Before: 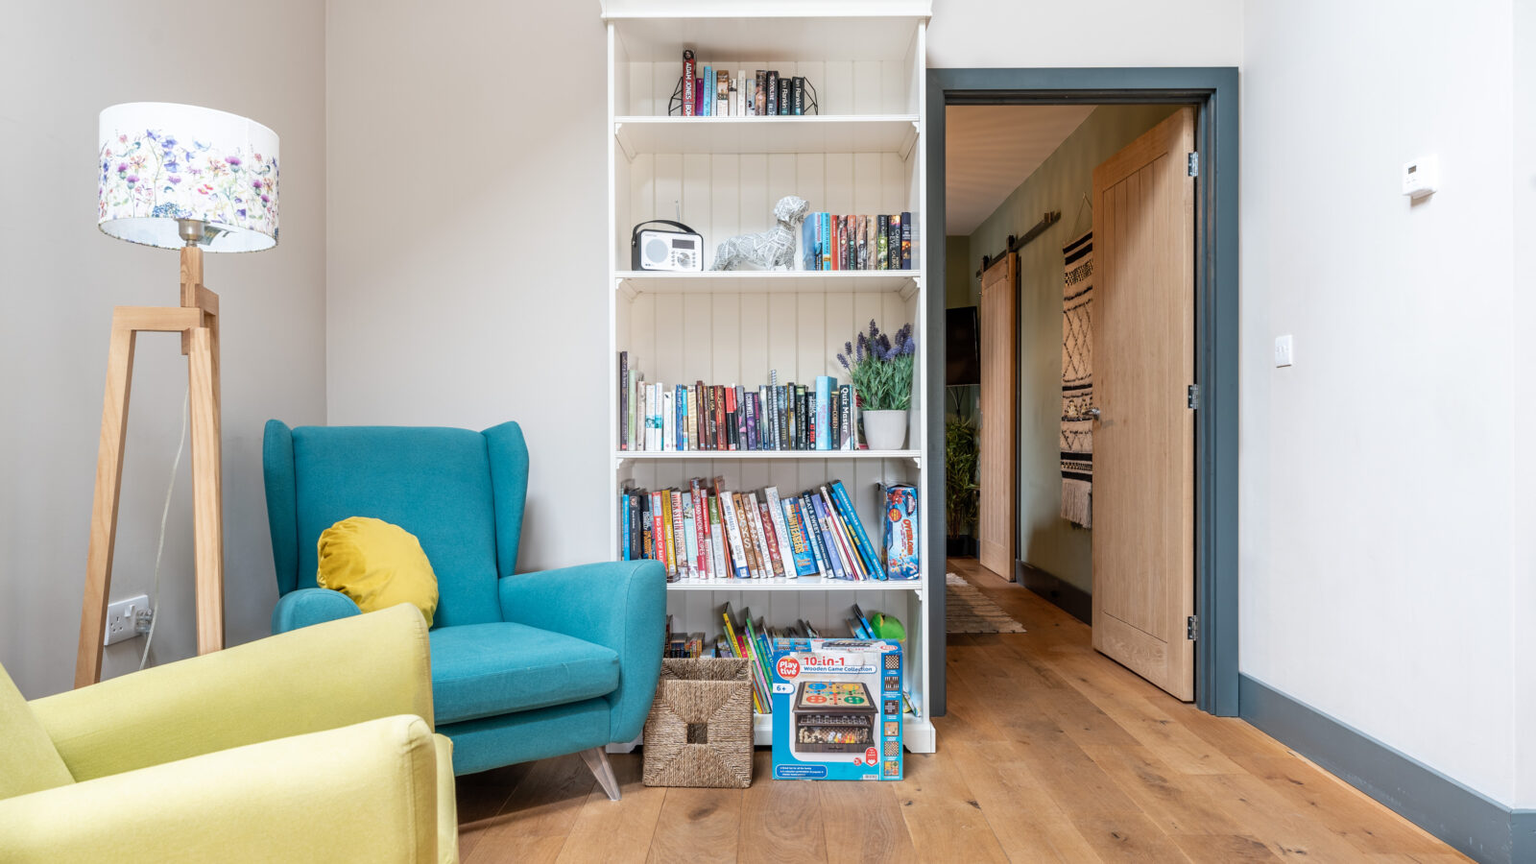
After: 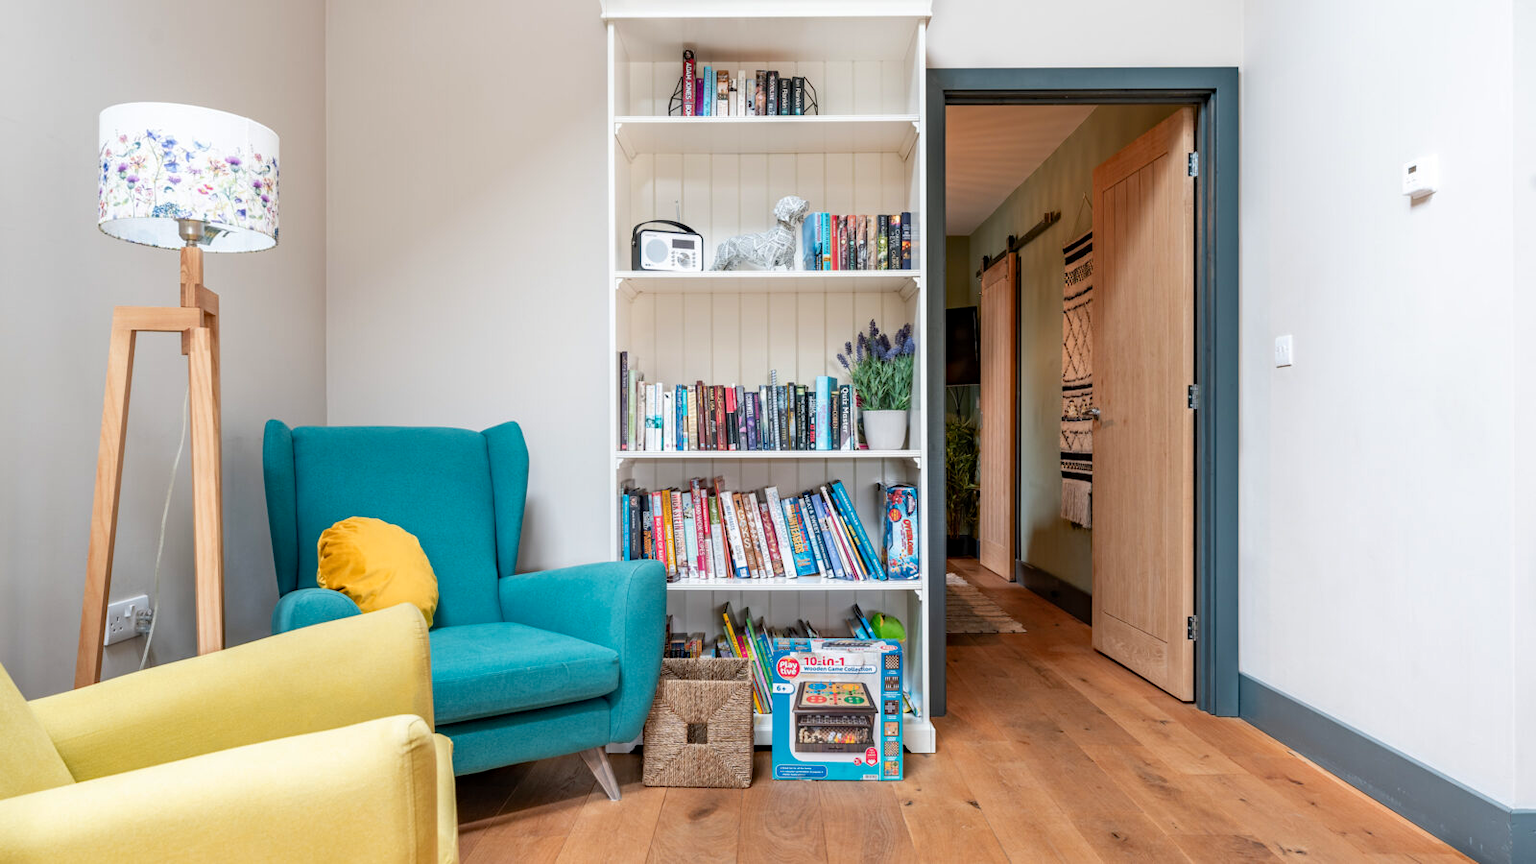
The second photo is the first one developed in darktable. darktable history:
haze removal: compatibility mode true, adaptive false
color zones: curves: ch1 [(0.239, 0.552) (0.75, 0.5)]; ch2 [(0.25, 0.462) (0.749, 0.457)]
